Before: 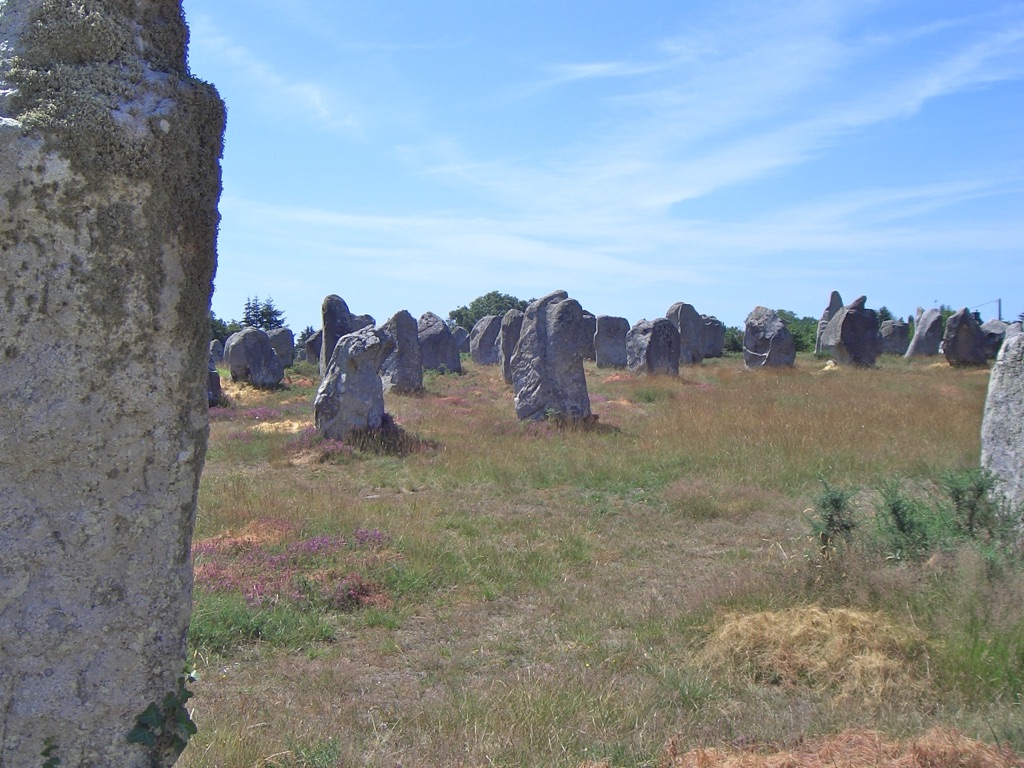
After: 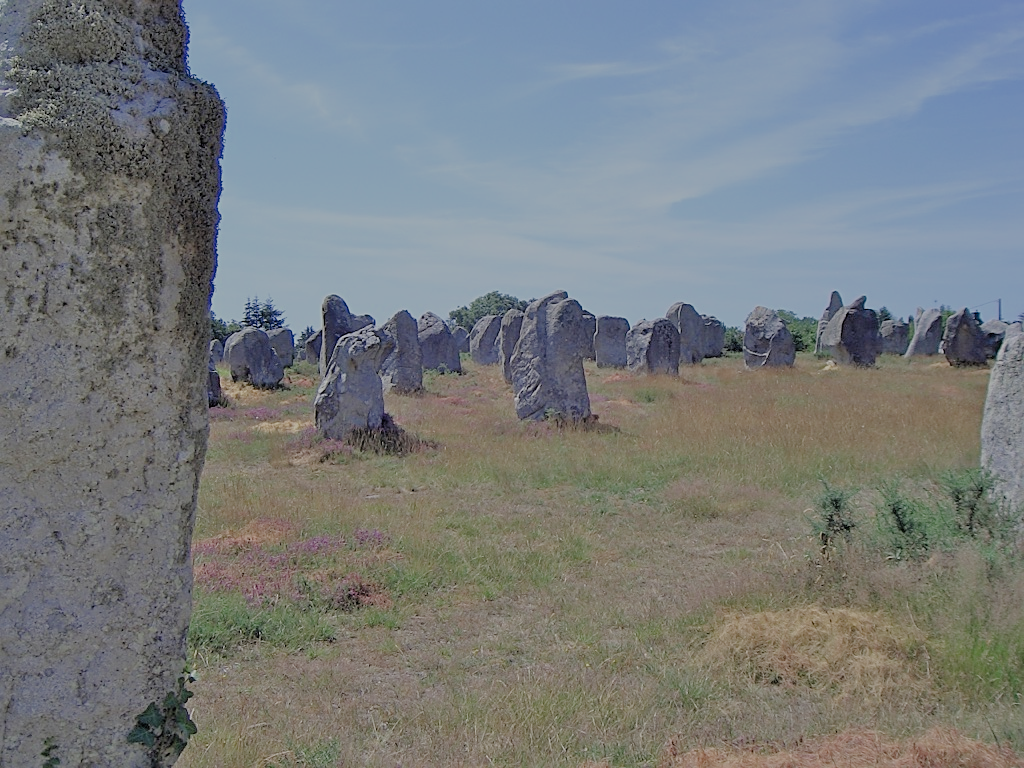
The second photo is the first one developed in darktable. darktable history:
filmic rgb: black relative exposure -4.44 EV, white relative exposure 6.62 EV, hardness 1.85, contrast 0.511
sharpen: on, module defaults
